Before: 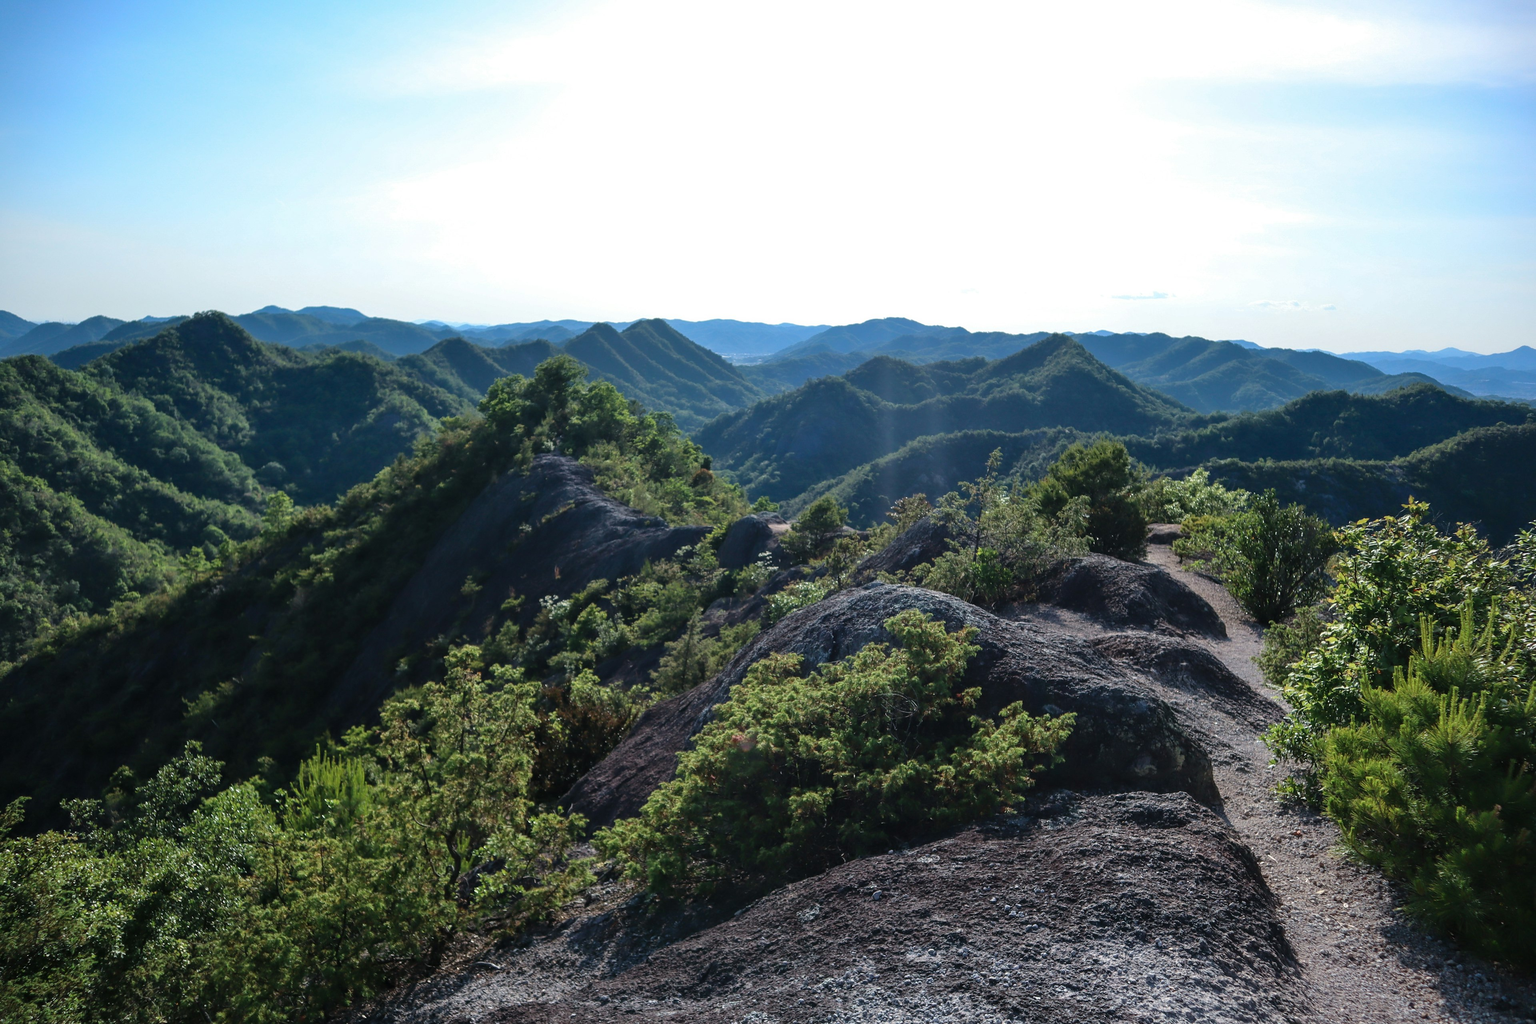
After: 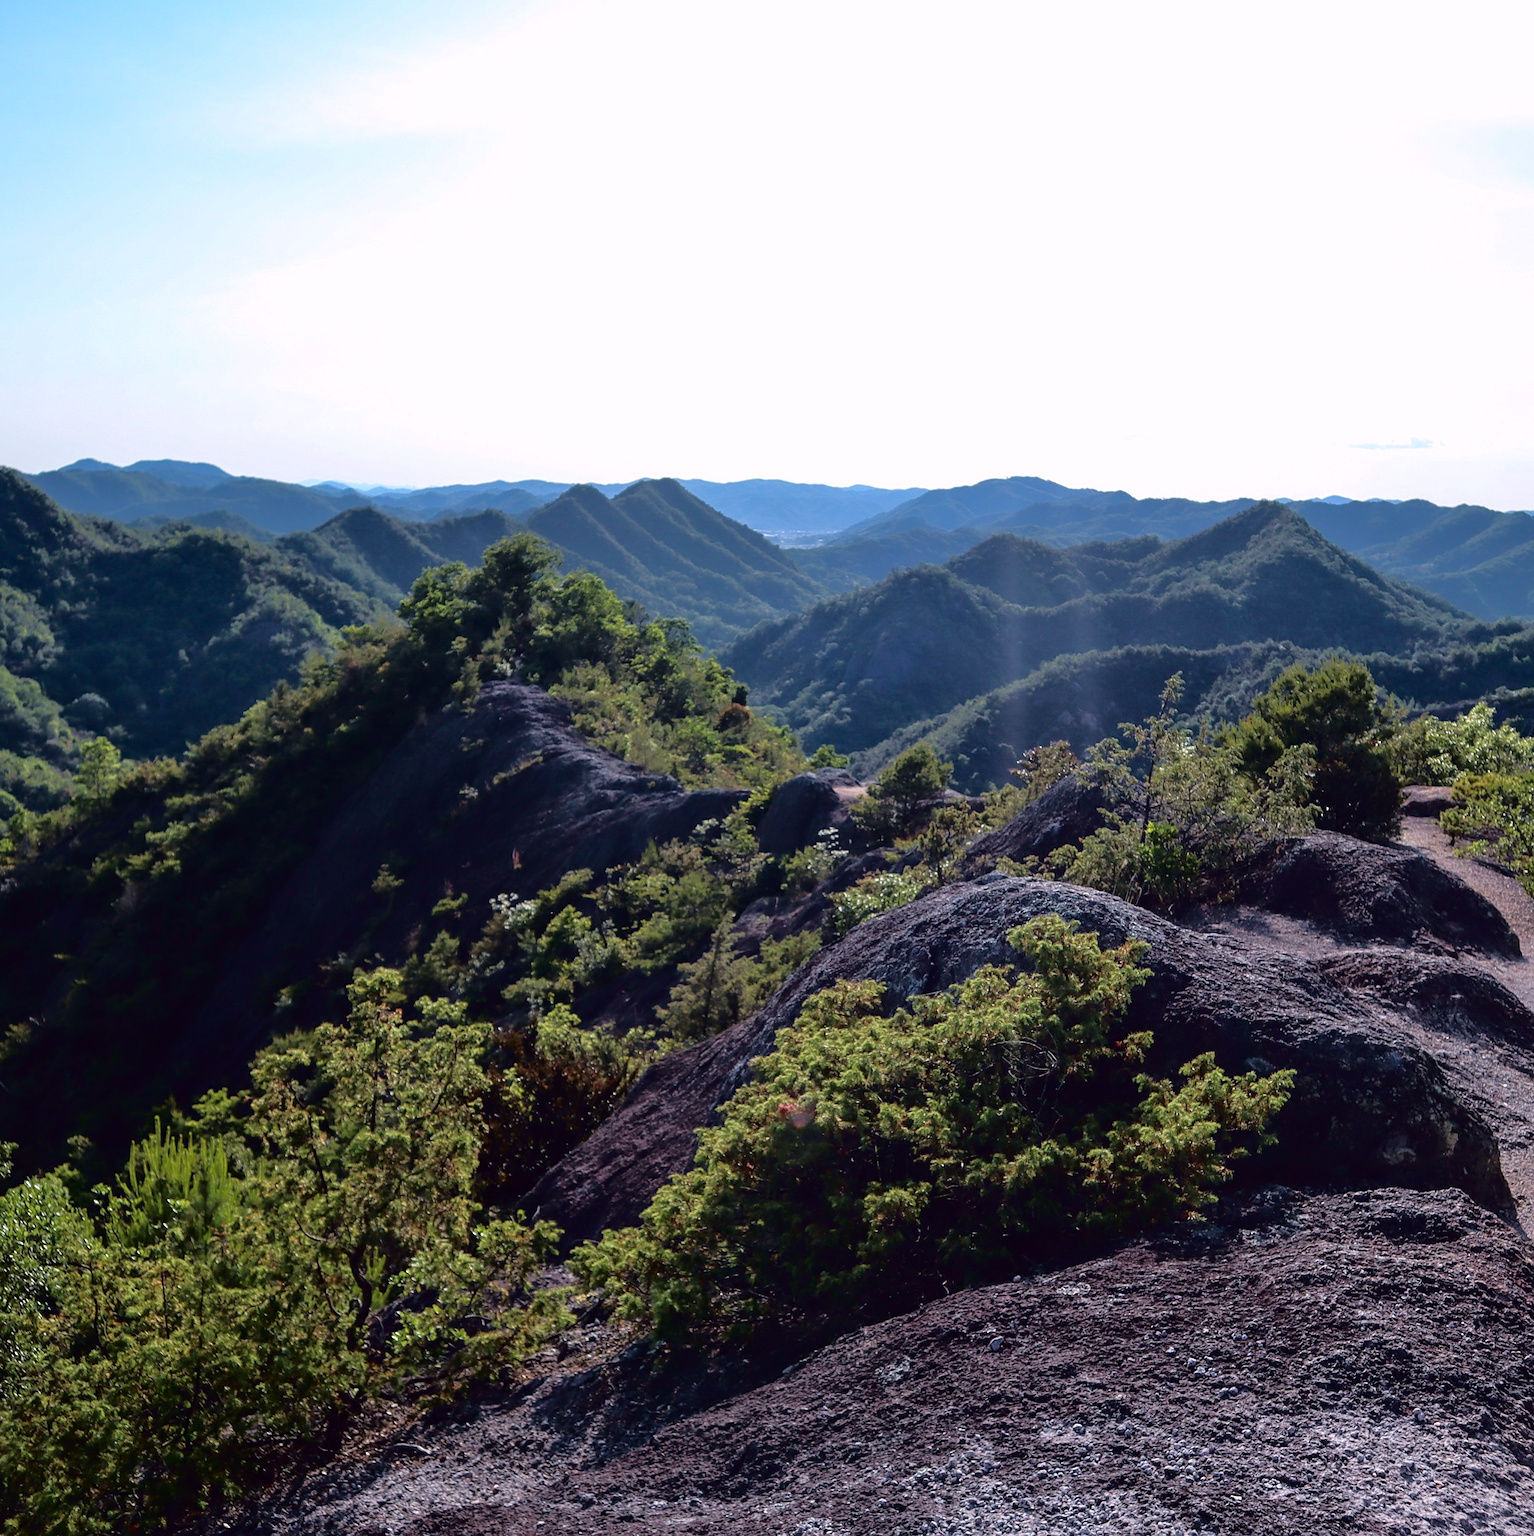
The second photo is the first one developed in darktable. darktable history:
sharpen: amount 0.212
crop and rotate: left 13.889%, right 19.549%
tone curve: curves: ch0 [(0, 0) (0.126, 0.061) (0.362, 0.382) (0.498, 0.498) (0.706, 0.712) (1, 1)]; ch1 [(0, 0) (0.5, 0.522) (0.55, 0.586) (1, 1)]; ch2 [(0, 0) (0.44, 0.424) (0.5, 0.482) (0.537, 0.538) (1, 1)], color space Lab, independent channels, preserve colors none
